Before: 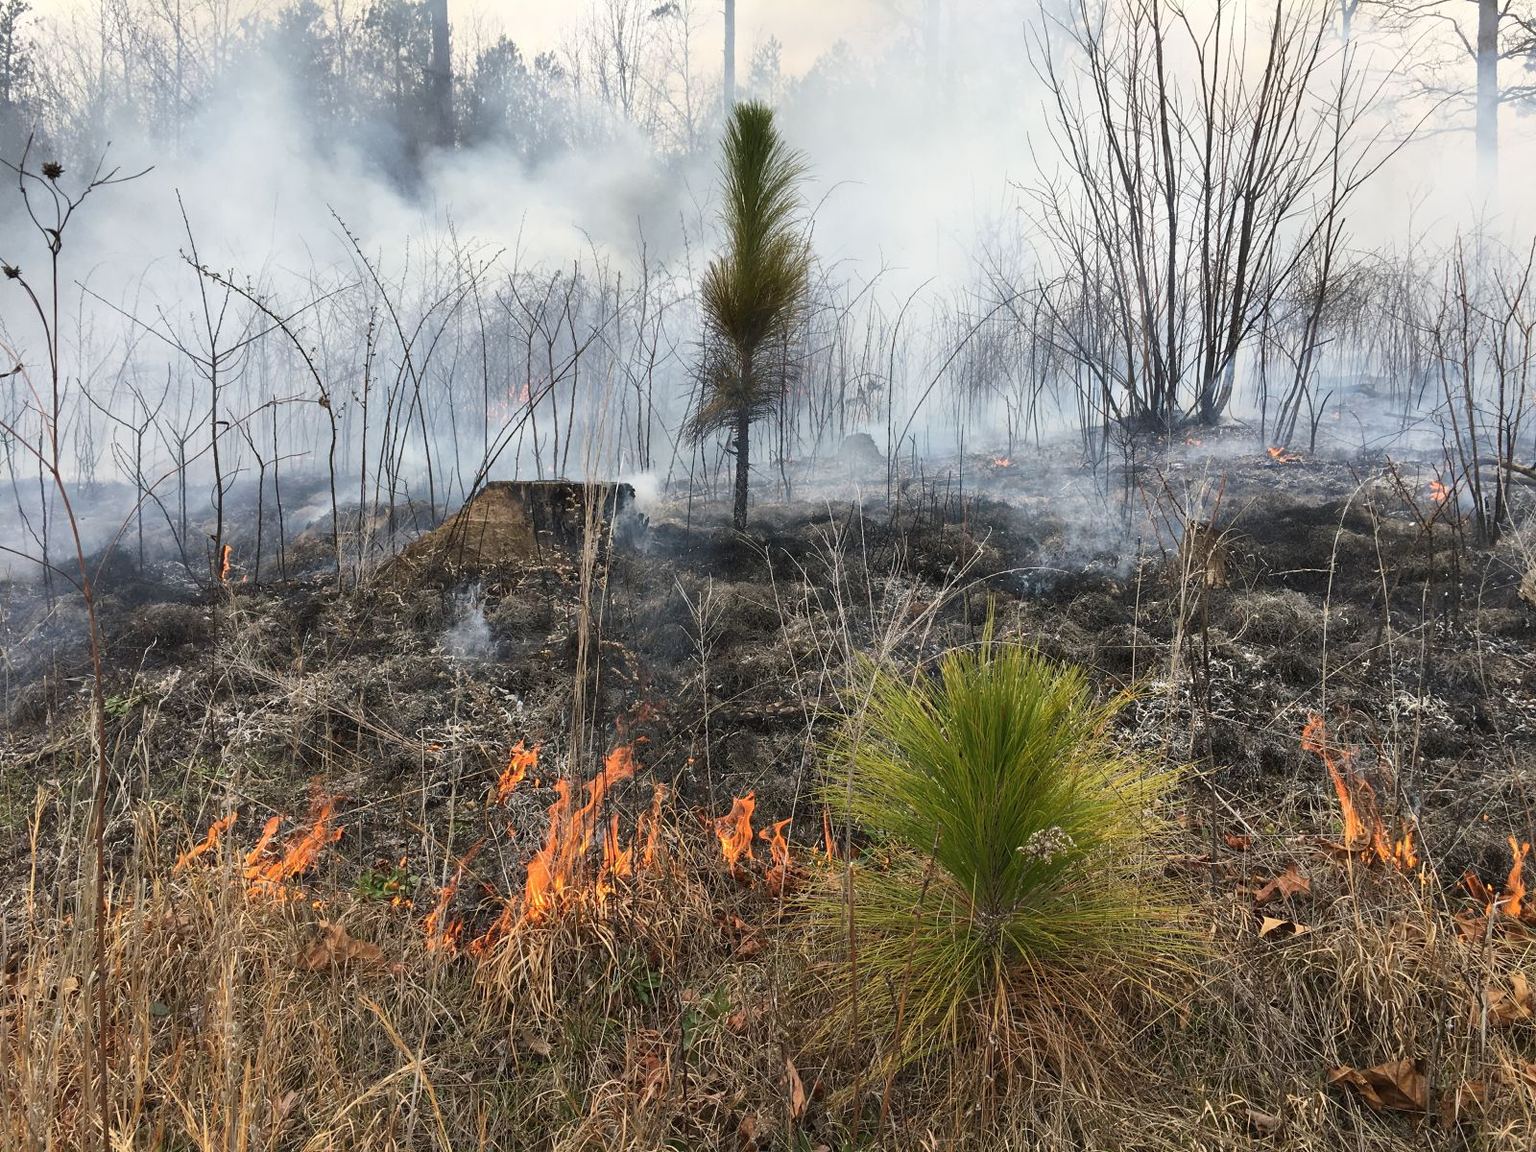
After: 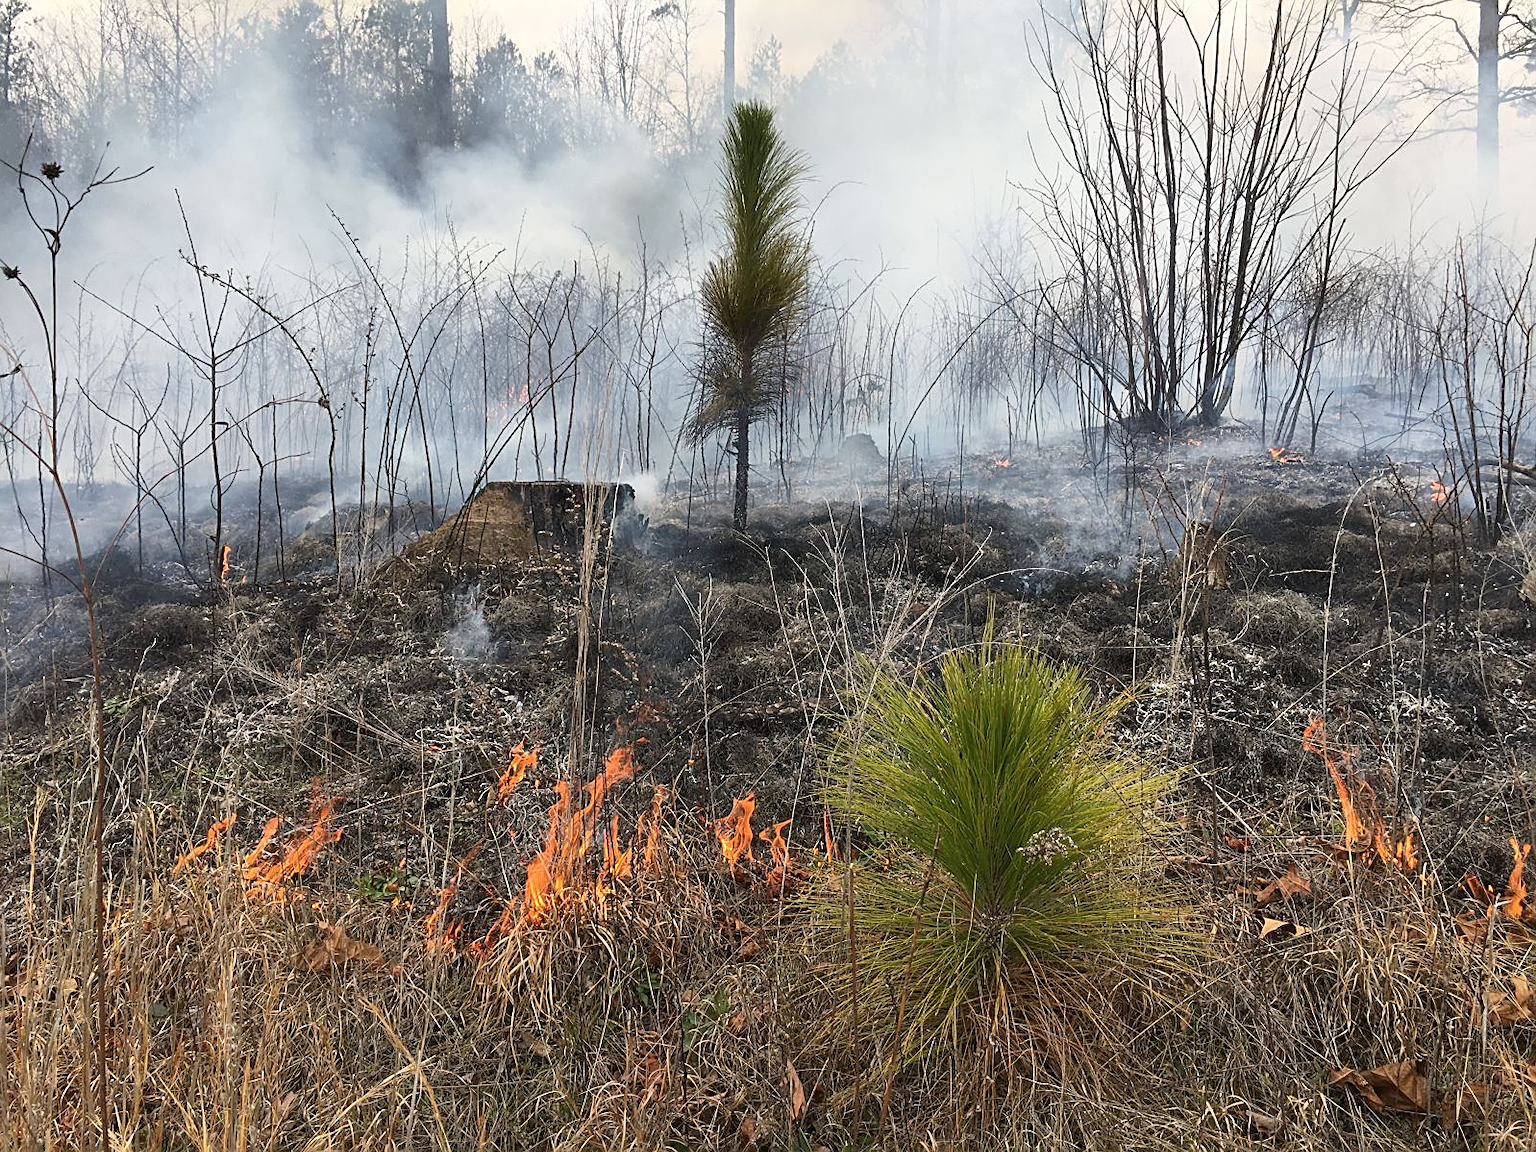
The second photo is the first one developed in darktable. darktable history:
crop and rotate: left 0.071%, bottom 0.001%
sharpen: on, module defaults
